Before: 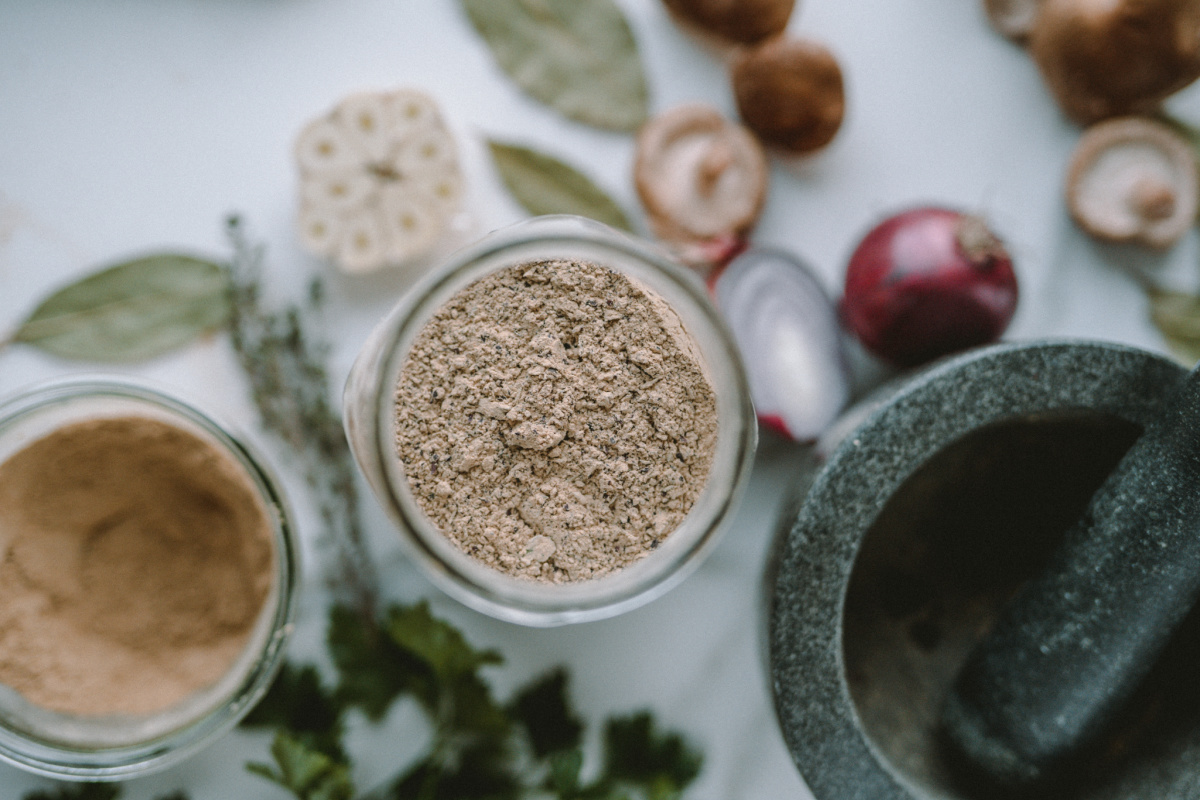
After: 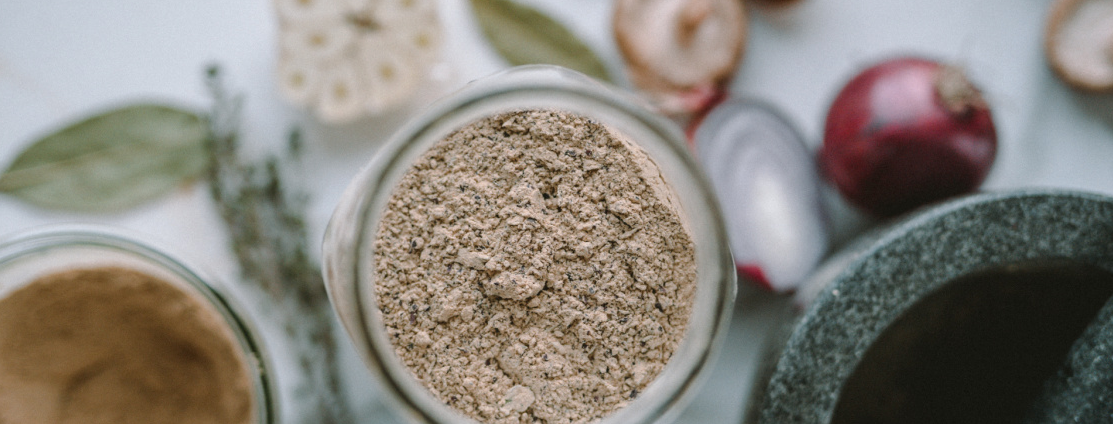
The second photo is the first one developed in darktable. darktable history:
tone equalizer: on, module defaults
crop: left 1.762%, top 18.845%, right 5.438%, bottom 28.13%
